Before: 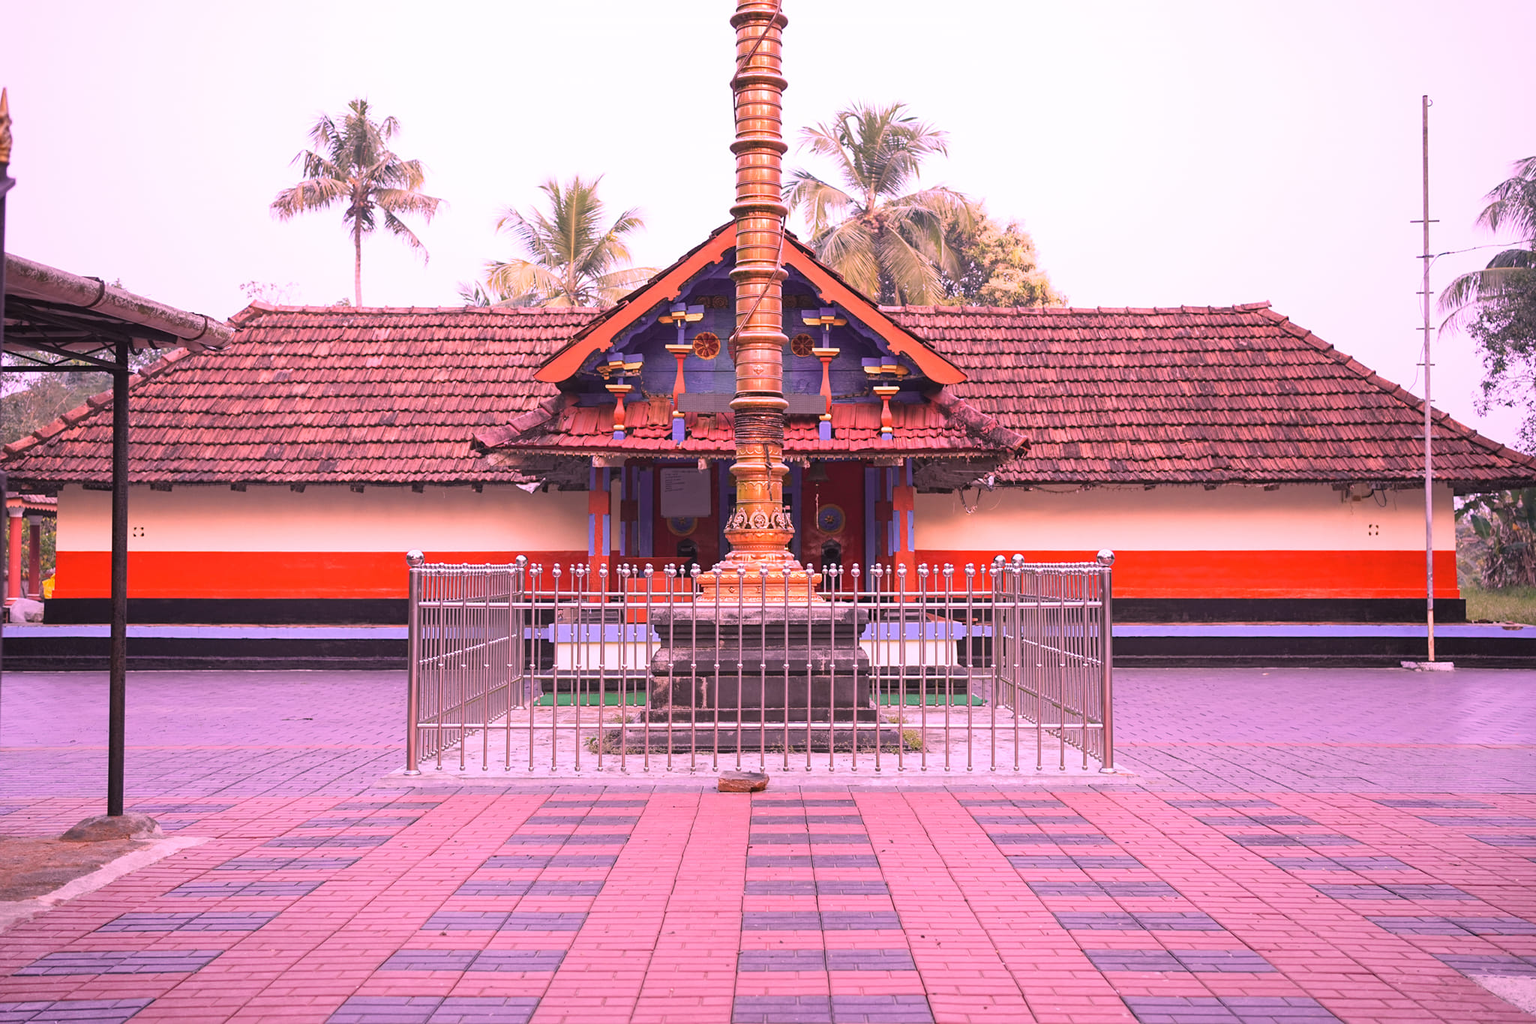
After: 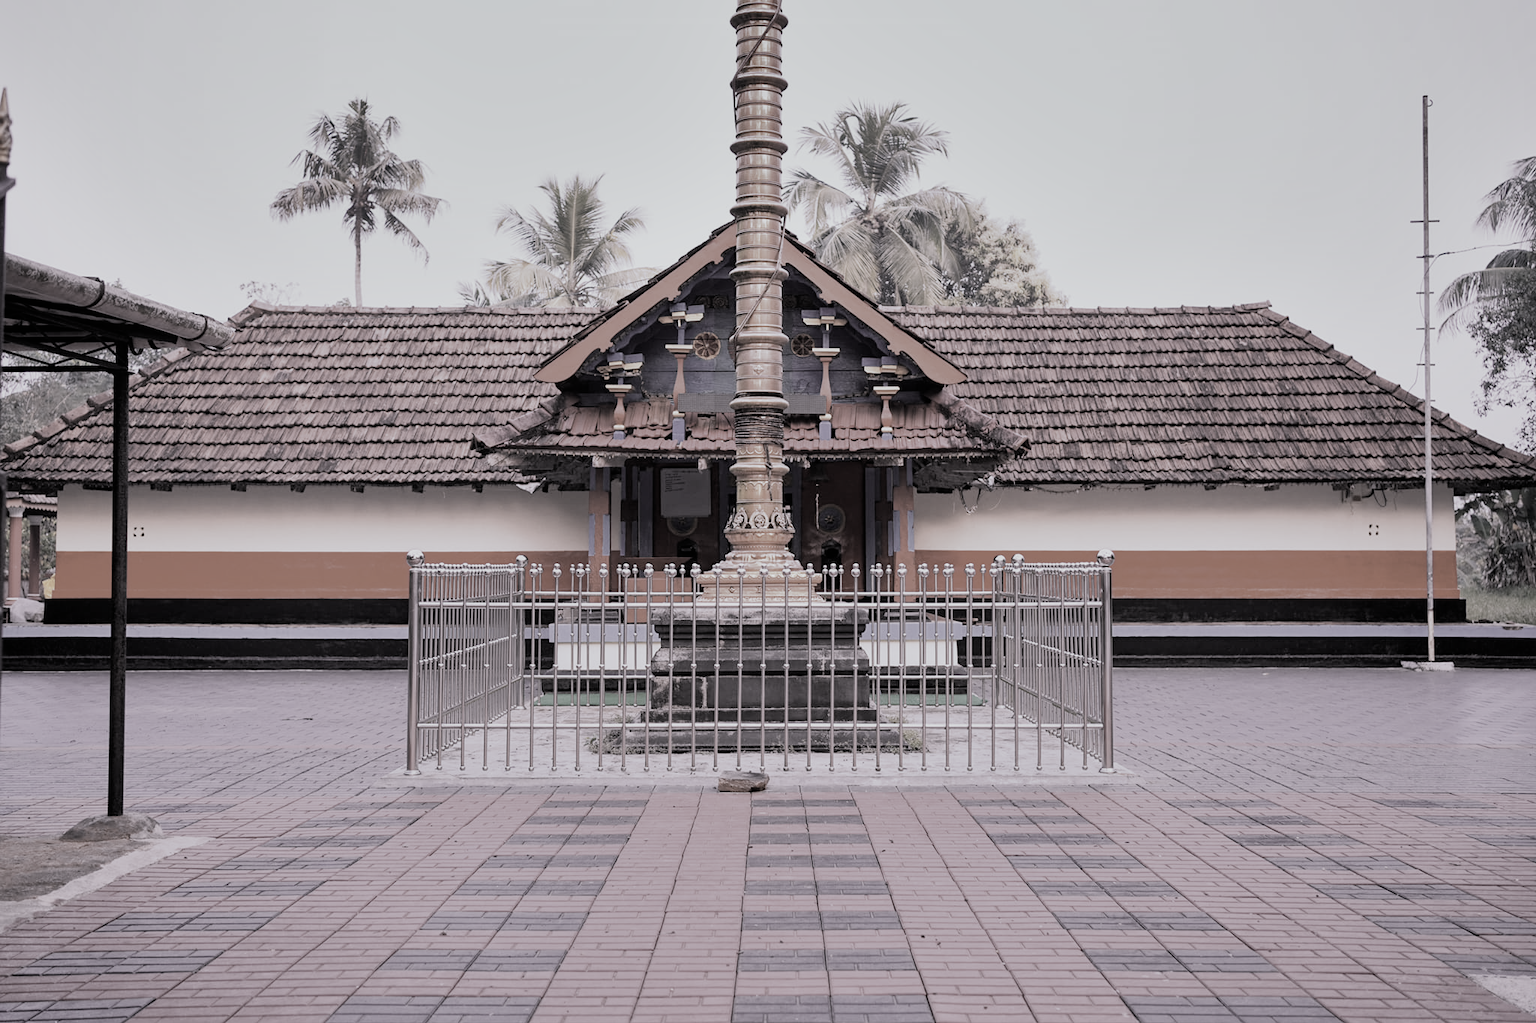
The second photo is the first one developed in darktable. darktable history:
shadows and highlights: shadows 12, white point adjustment 1.2, soften with gaussian
color correction: saturation 0.2
filmic rgb: black relative exposure -5 EV, hardness 2.88, contrast 1.1, highlights saturation mix -20%
white balance: red 0.925, blue 1.046
tone equalizer: -8 EV 0.06 EV, smoothing diameter 25%, edges refinement/feathering 10, preserve details guided filter
